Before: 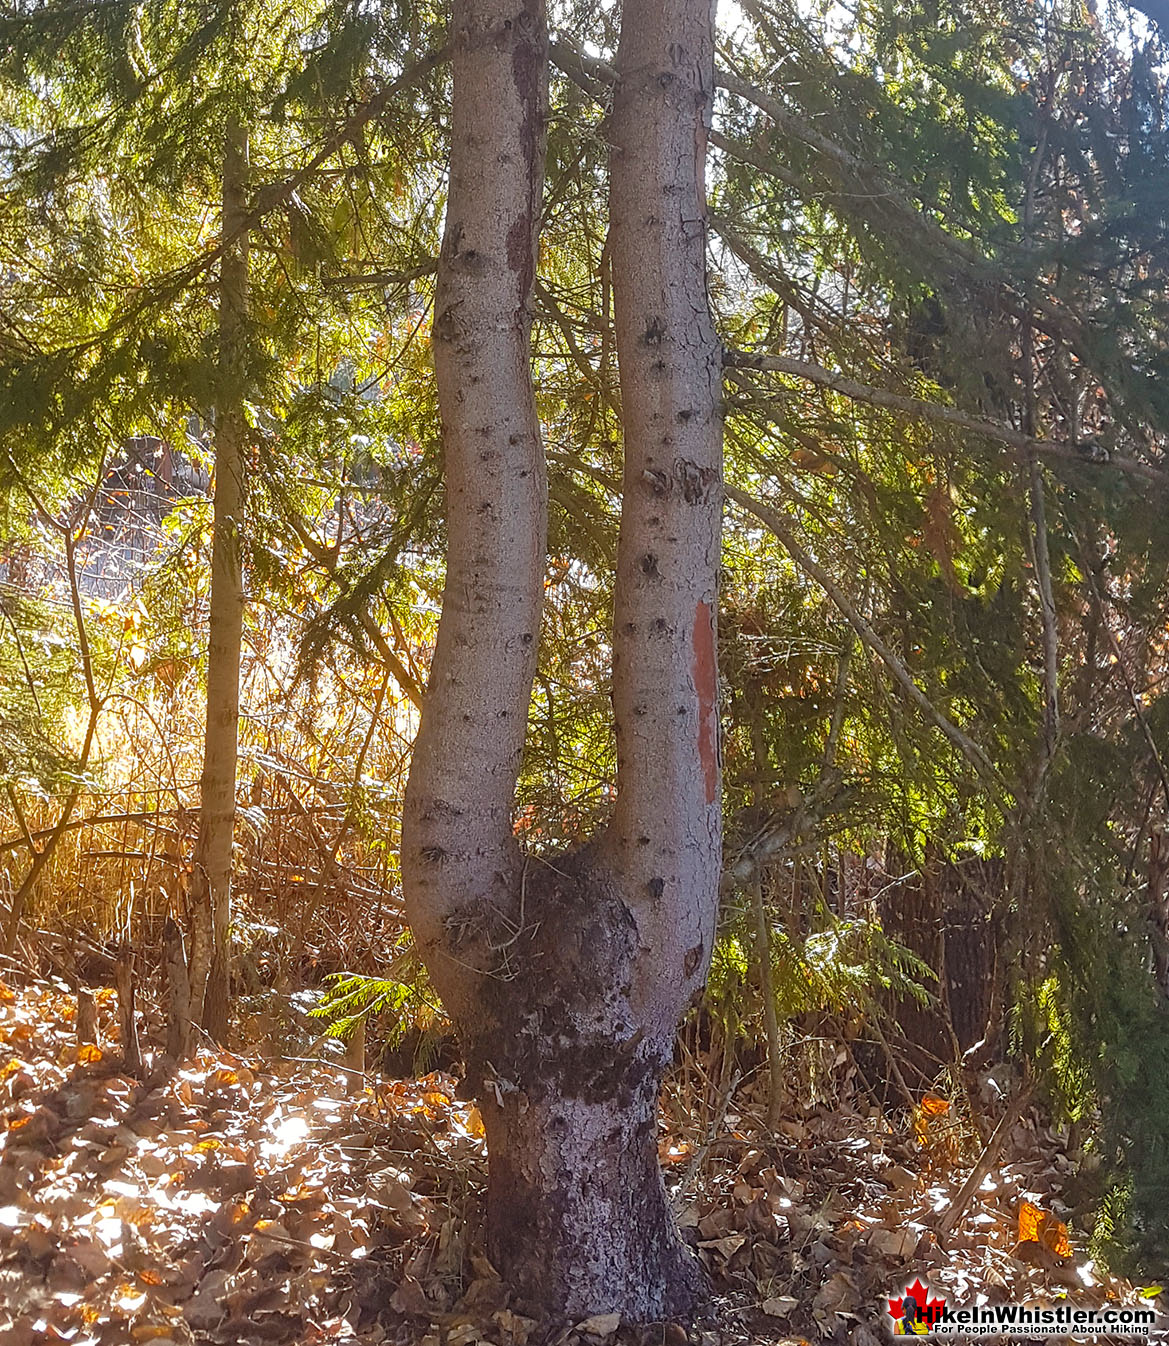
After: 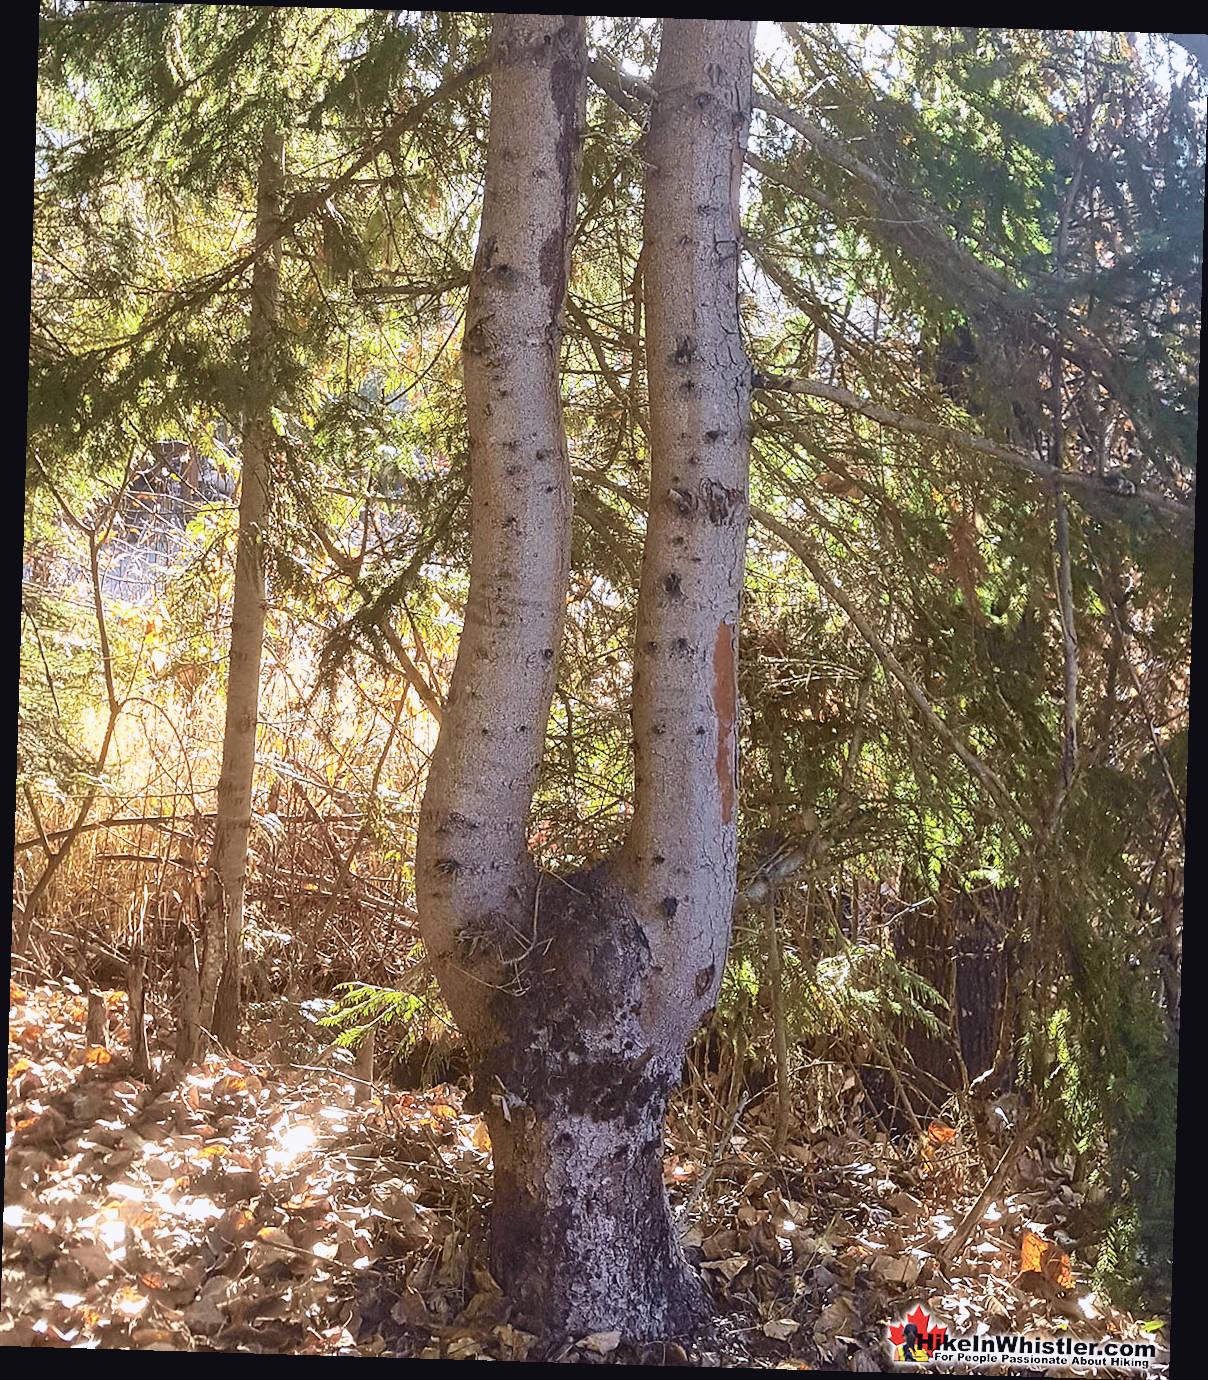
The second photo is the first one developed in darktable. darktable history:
rotate and perspective: rotation 1.72°, automatic cropping off
tone curve: curves: ch0 [(0, 0.039) (0.104, 0.094) (0.285, 0.301) (0.673, 0.796) (0.845, 0.932) (0.994, 0.971)]; ch1 [(0, 0) (0.356, 0.385) (0.424, 0.405) (0.498, 0.502) (0.586, 0.57) (0.657, 0.642) (1, 1)]; ch2 [(0, 0) (0.424, 0.438) (0.46, 0.453) (0.515, 0.505) (0.557, 0.57) (0.612, 0.583) (0.722, 0.67) (1, 1)], color space Lab, independent channels, preserve colors none
